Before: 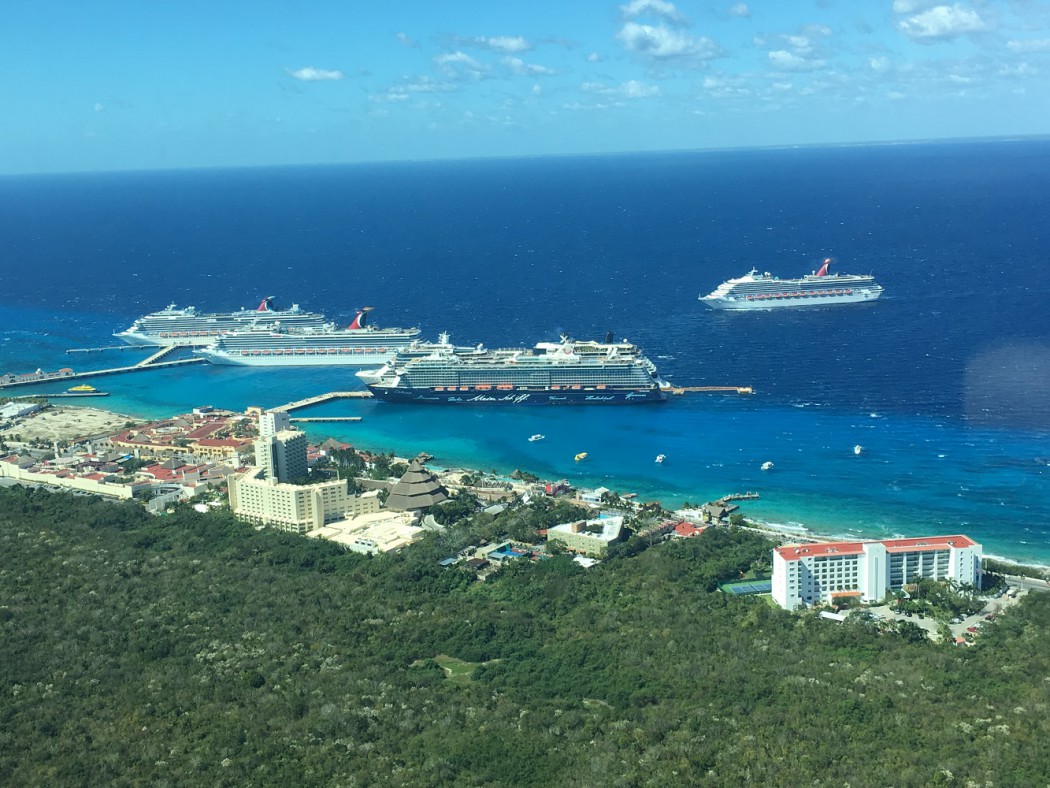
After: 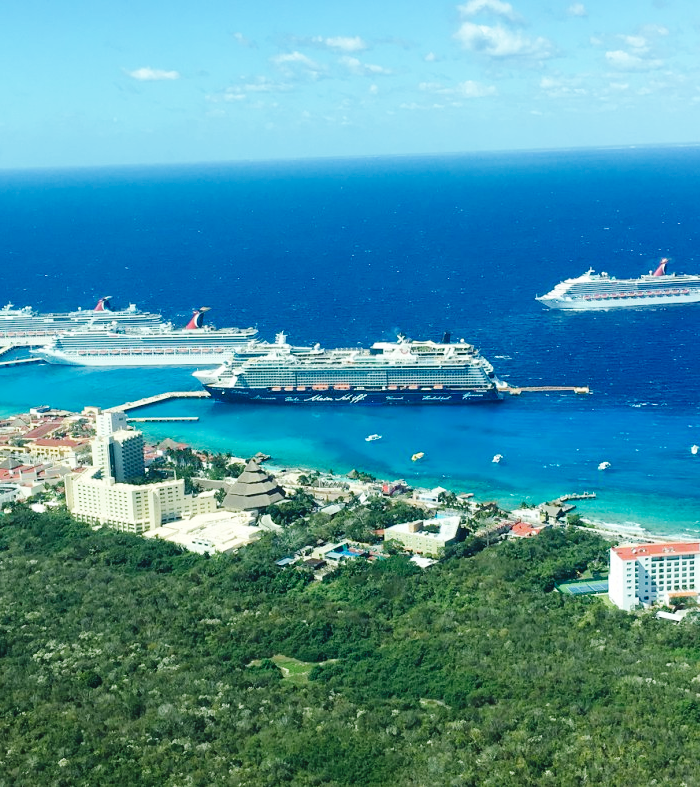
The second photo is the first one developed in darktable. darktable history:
crop and rotate: left 15.546%, right 17.787%
base curve: curves: ch0 [(0, 0) (0.036, 0.025) (0.121, 0.166) (0.206, 0.329) (0.605, 0.79) (1, 1)], preserve colors none
